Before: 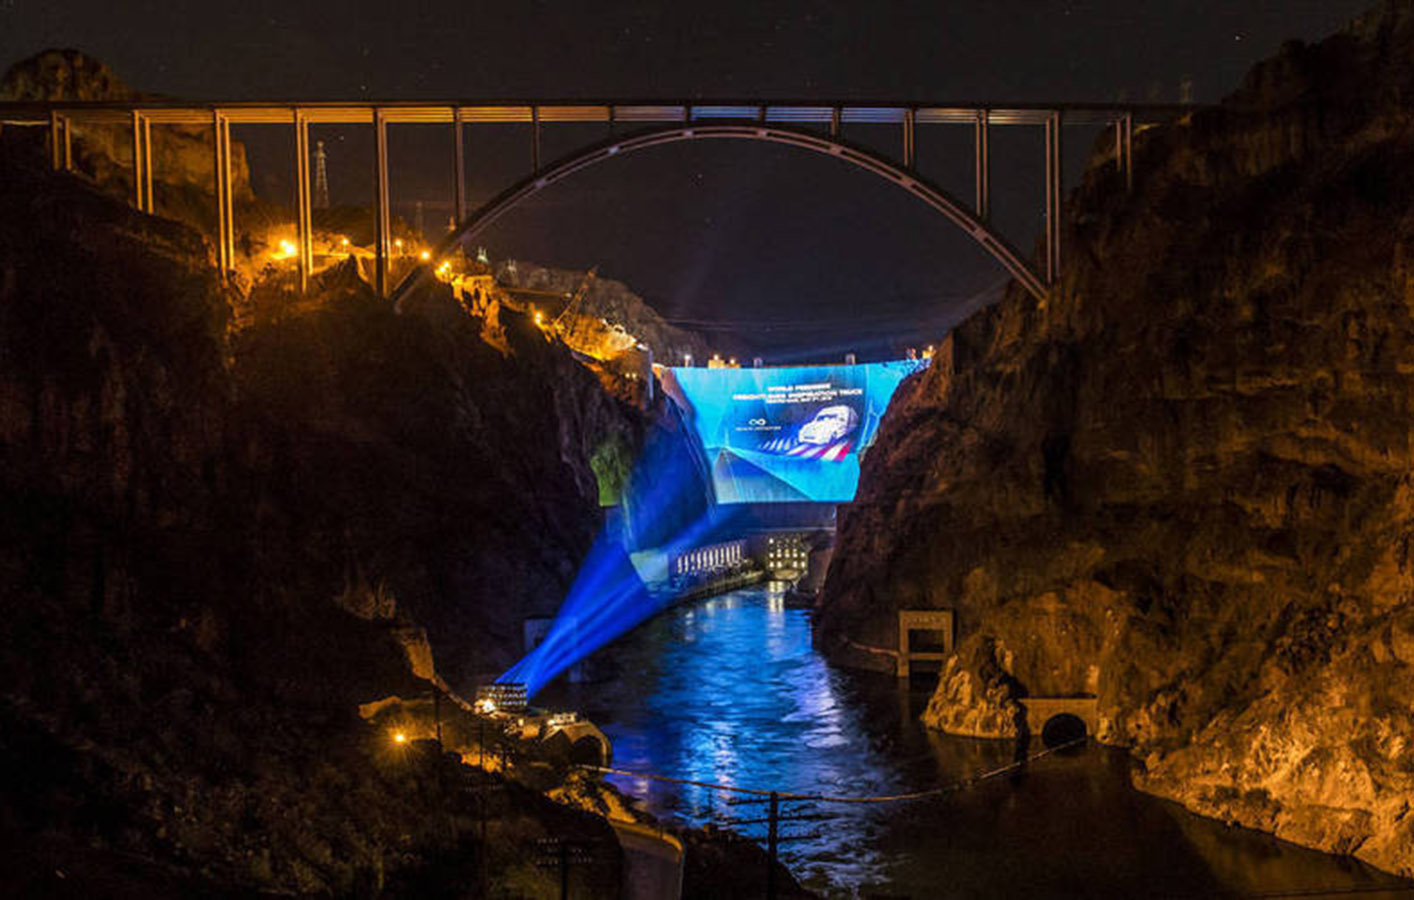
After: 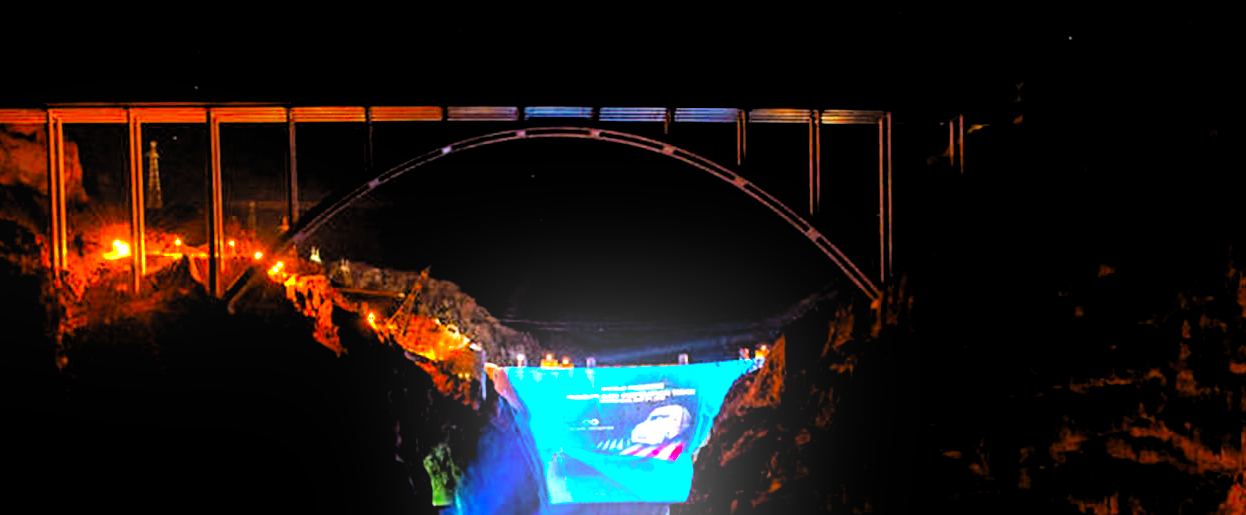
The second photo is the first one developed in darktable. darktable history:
crop and rotate: left 11.812%, bottom 42.776%
filmic rgb: black relative exposure -4.14 EV, white relative exposure 5.1 EV, hardness 2.11, contrast 1.165
levels: levels [0.012, 0.367, 0.697]
contrast brightness saturation: contrast 0.03, brightness 0.06, saturation 0.13
bloom: size 16%, threshold 98%, strength 20%
color zones: curves: ch0 [(0.11, 0.396) (0.195, 0.36) (0.25, 0.5) (0.303, 0.412) (0.357, 0.544) (0.75, 0.5) (0.967, 0.328)]; ch1 [(0, 0.468) (0.112, 0.512) (0.202, 0.6) (0.25, 0.5) (0.307, 0.352) (0.357, 0.544) (0.75, 0.5) (0.963, 0.524)]
